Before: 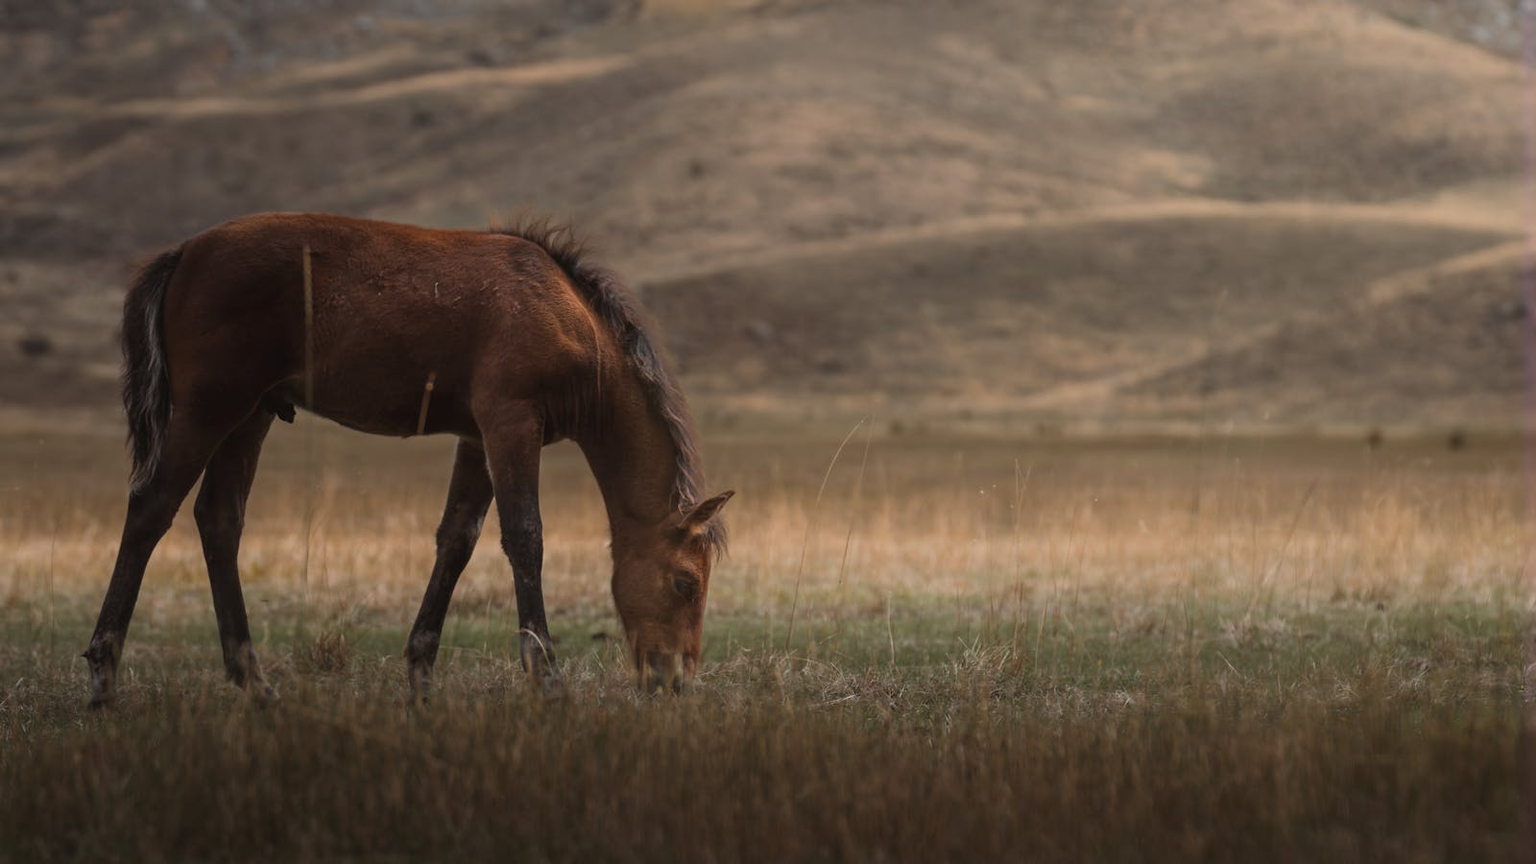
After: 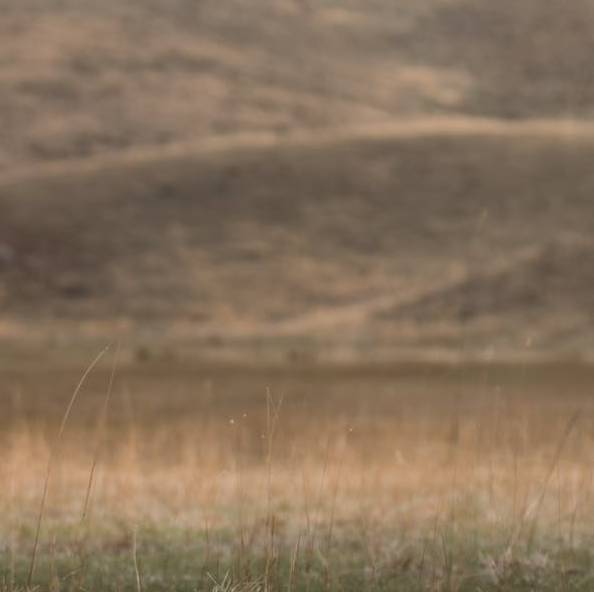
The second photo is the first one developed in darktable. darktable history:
crop and rotate: left 49.555%, top 10.132%, right 13.282%, bottom 24.036%
